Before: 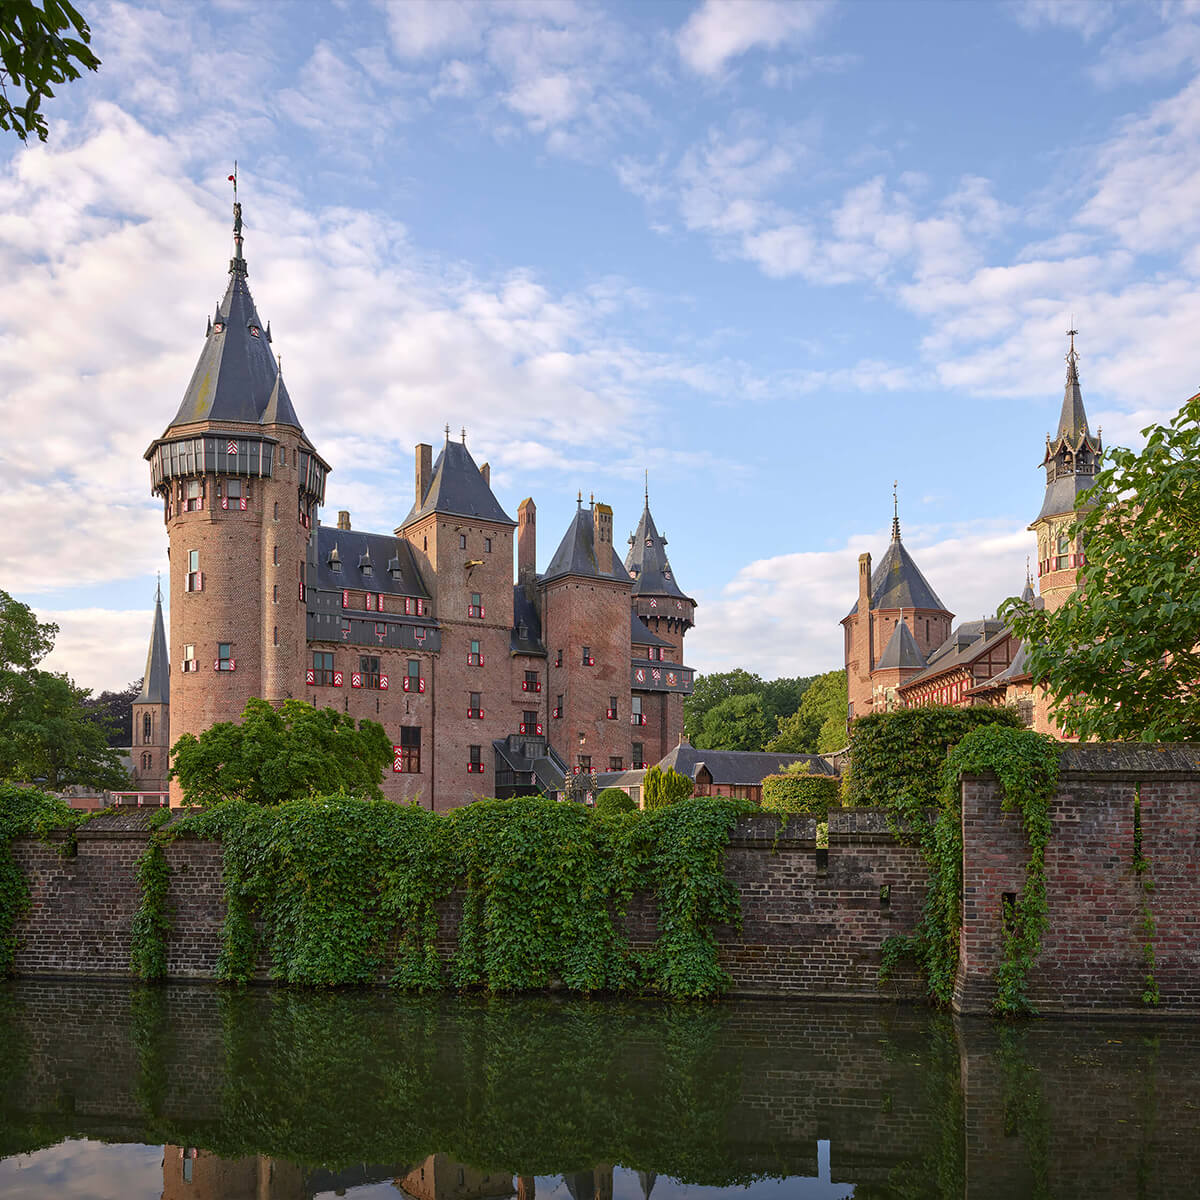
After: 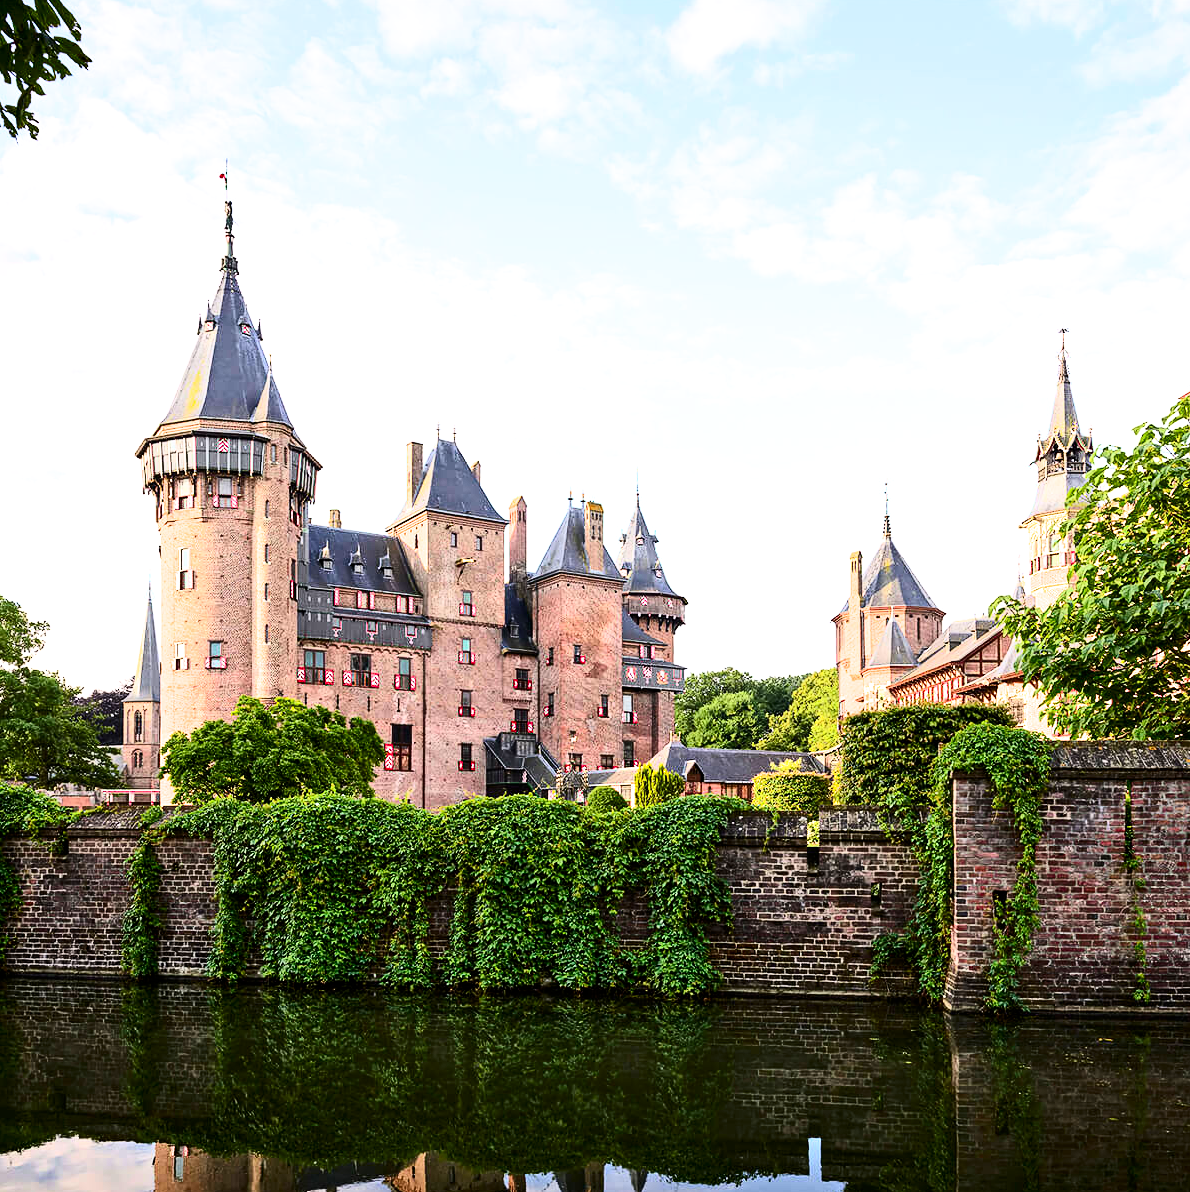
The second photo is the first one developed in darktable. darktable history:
exposure: black level correction 0, exposure 1.097 EV, compensate highlight preservation false
filmic rgb: black relative exposure -4.95 EV, white relative exposure 2.84 EV, hardness 3.71
crop and rotate: left 0.798%, top 0.194%, bottom 0.405%
contrast brightness saturation: contrast 0.403, brightness 0.045, saturation 0.263
